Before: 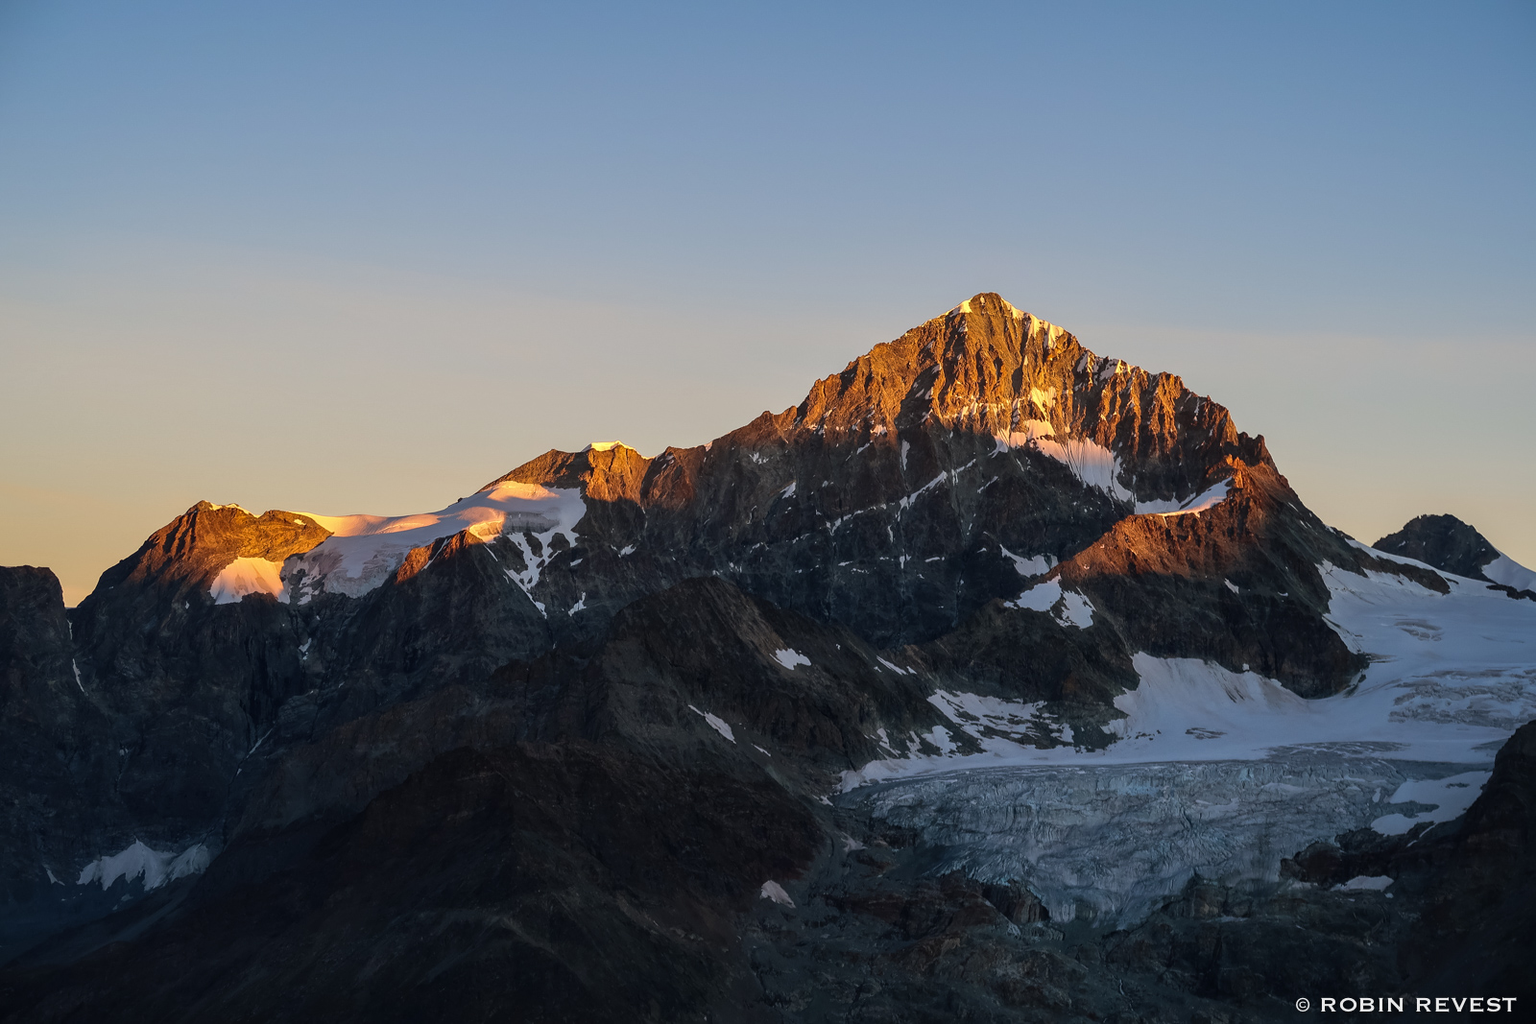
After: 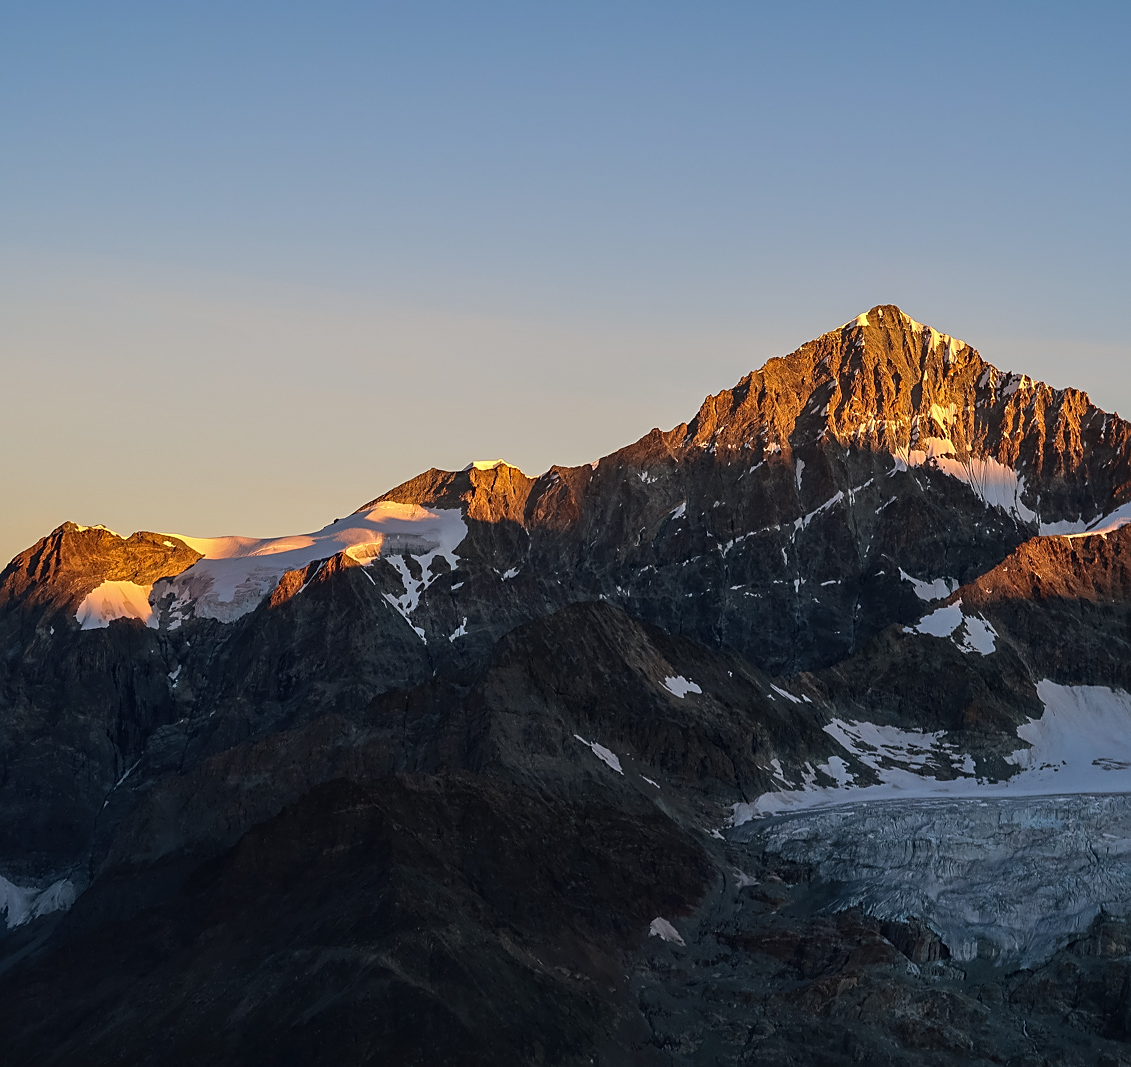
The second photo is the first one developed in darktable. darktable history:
crop and rotate: left 8.964%, right 20.343%
sharpen: on, module defaults
